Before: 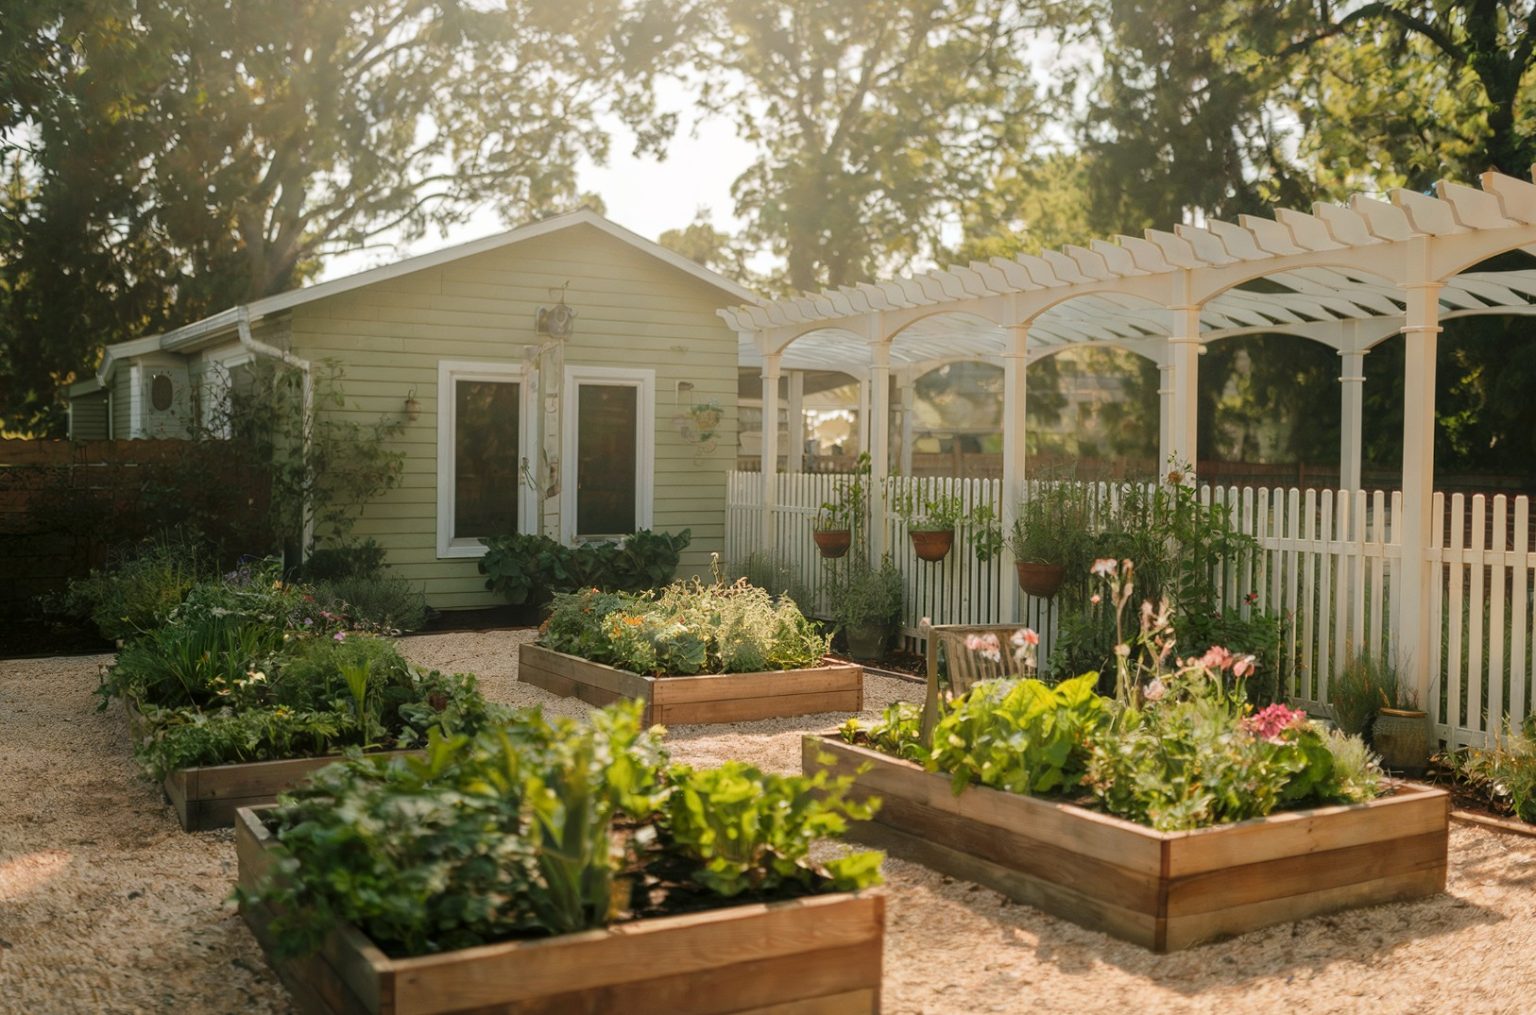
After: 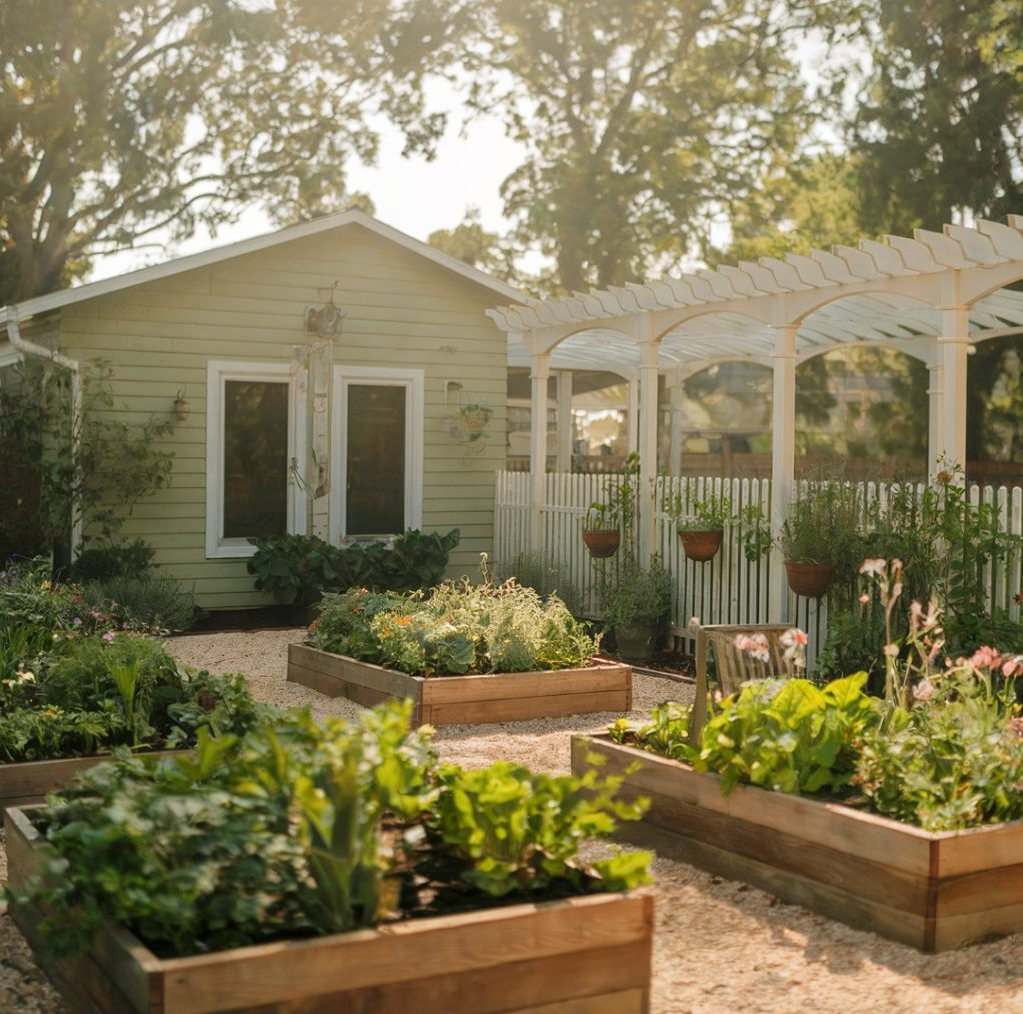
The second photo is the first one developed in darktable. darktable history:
crop and rotate: left 15.055%, right 18.278%
shadows and highlights: shadows 32, highlights -32, soften with gaussian
